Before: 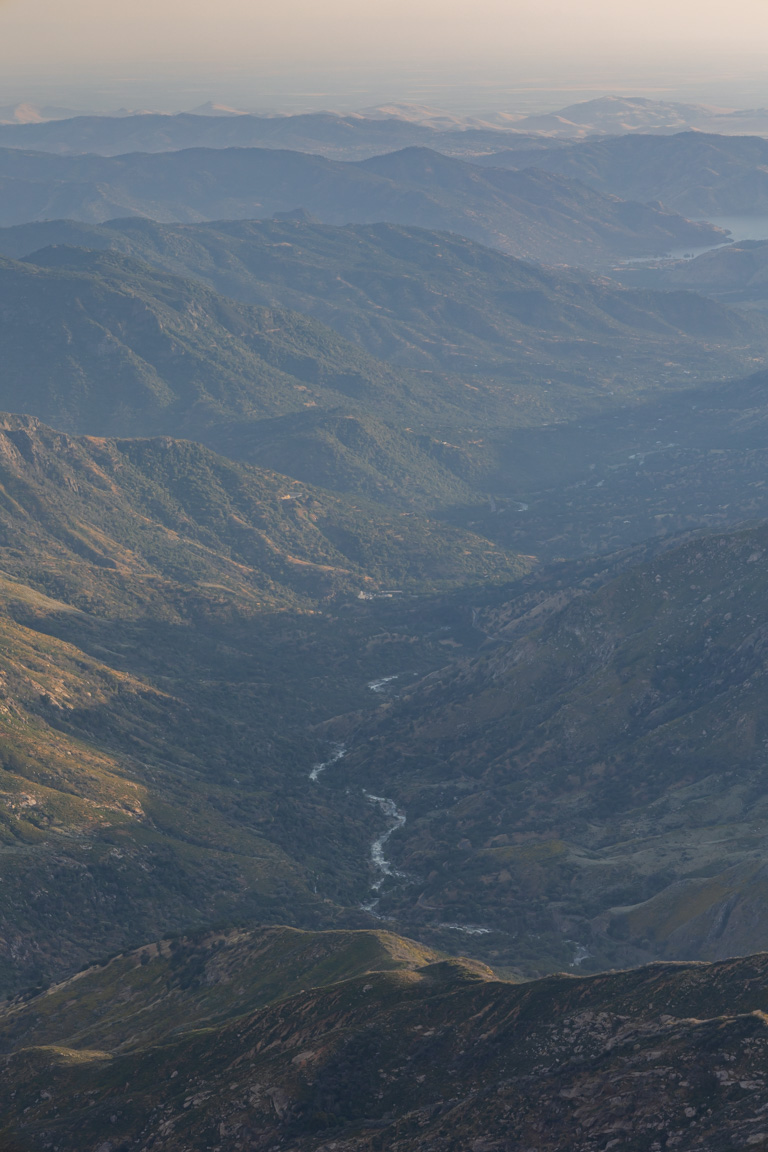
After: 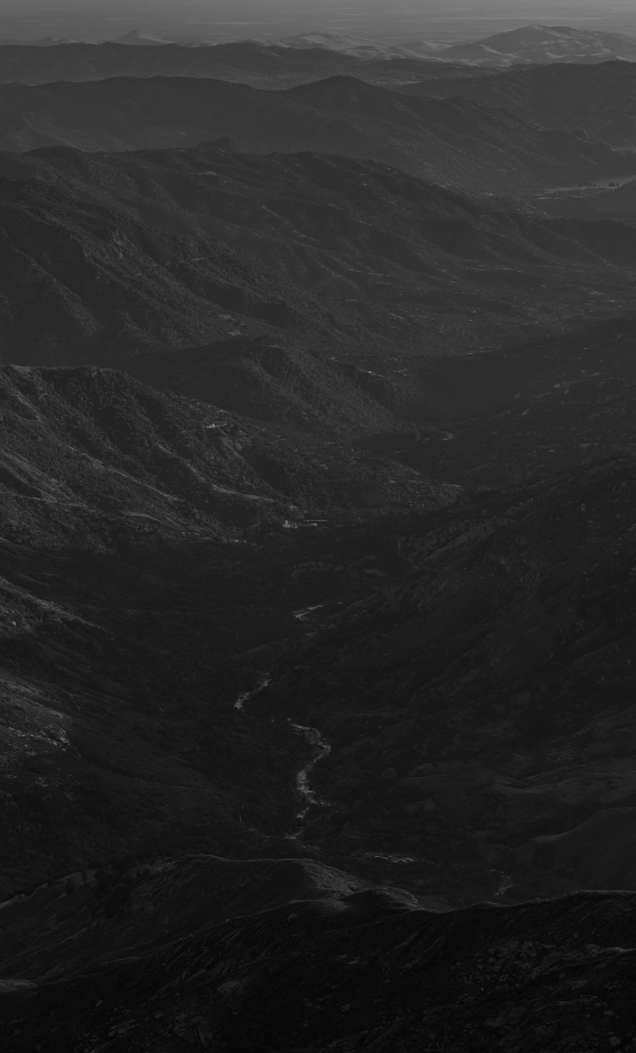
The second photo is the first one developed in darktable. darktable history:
contrast brightness saturation: contrast -0.033, brightness -0.601, saturation -0.983
crop: left 9.841%, top 6.225%, right 7.255%, bottom 2.291%
